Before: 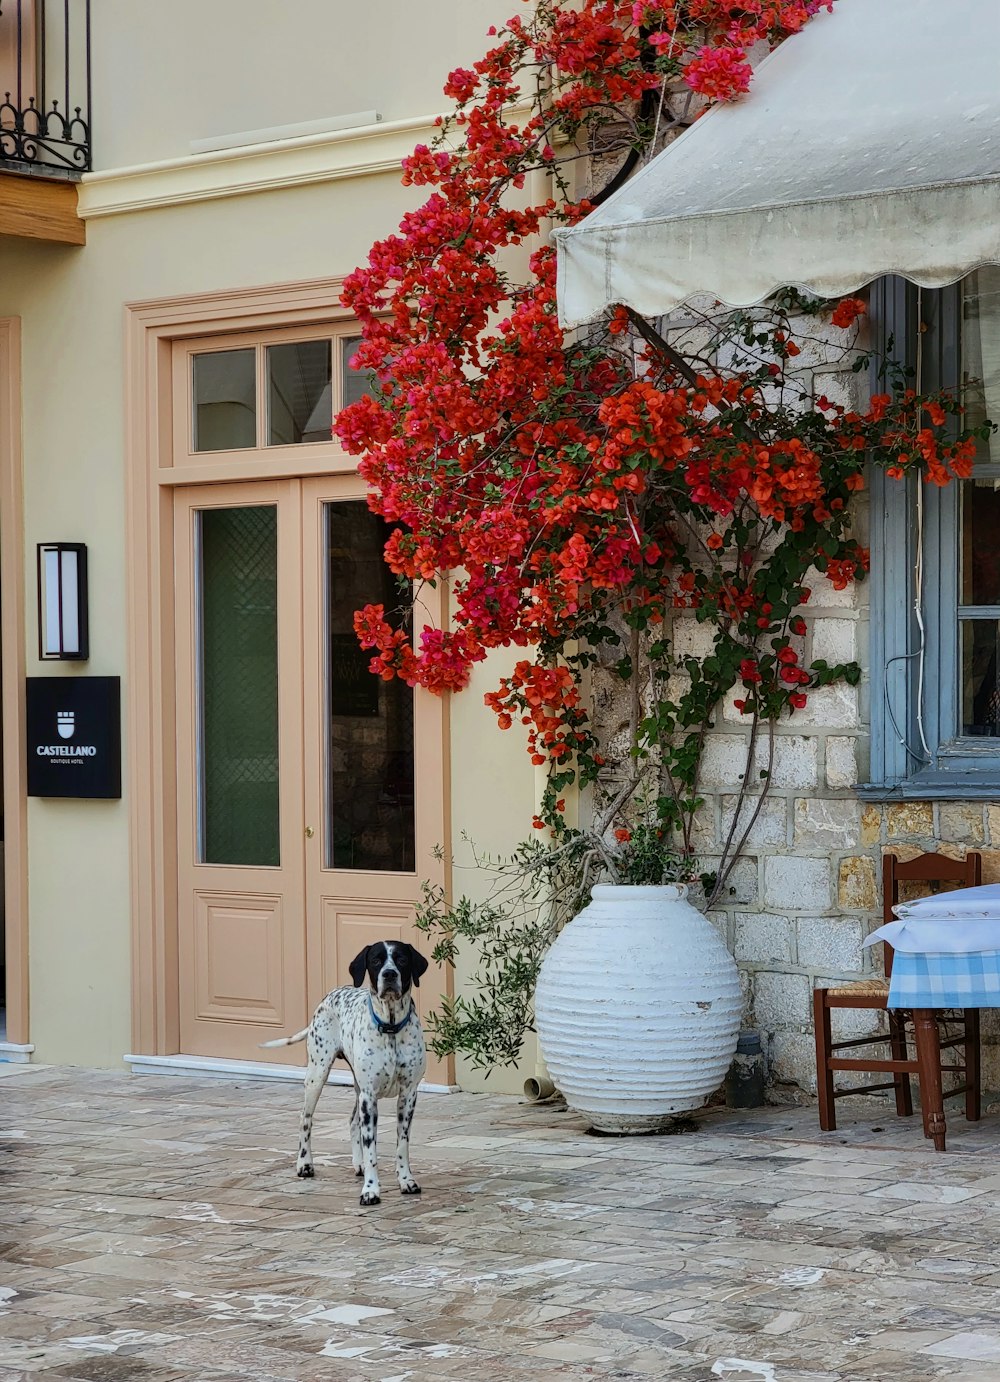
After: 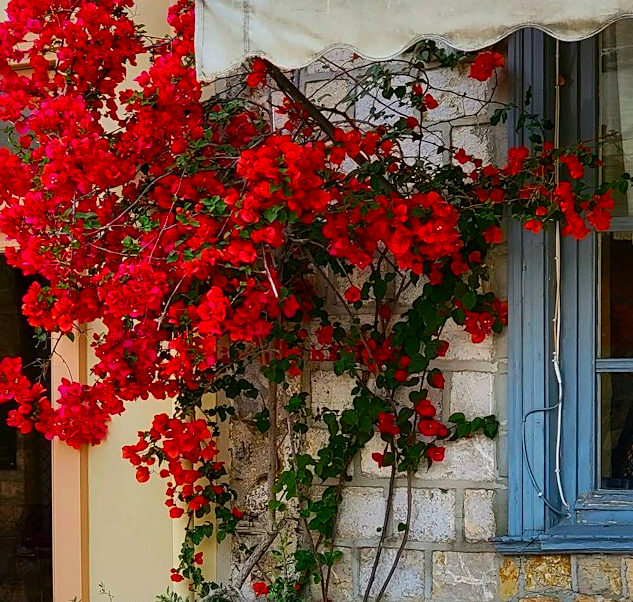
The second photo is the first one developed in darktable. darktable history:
sharpen: radius 1.815, amount 0.396, threshold 1.323
contrast brightness saturation: brightness -0.018, saturation 0.341
color correction: highlights a* 3.3, highlights b* 2.17, saturation 1.2
crop: left 36.205%, top 17.908%, right 0.43%, bottom 38.525%
